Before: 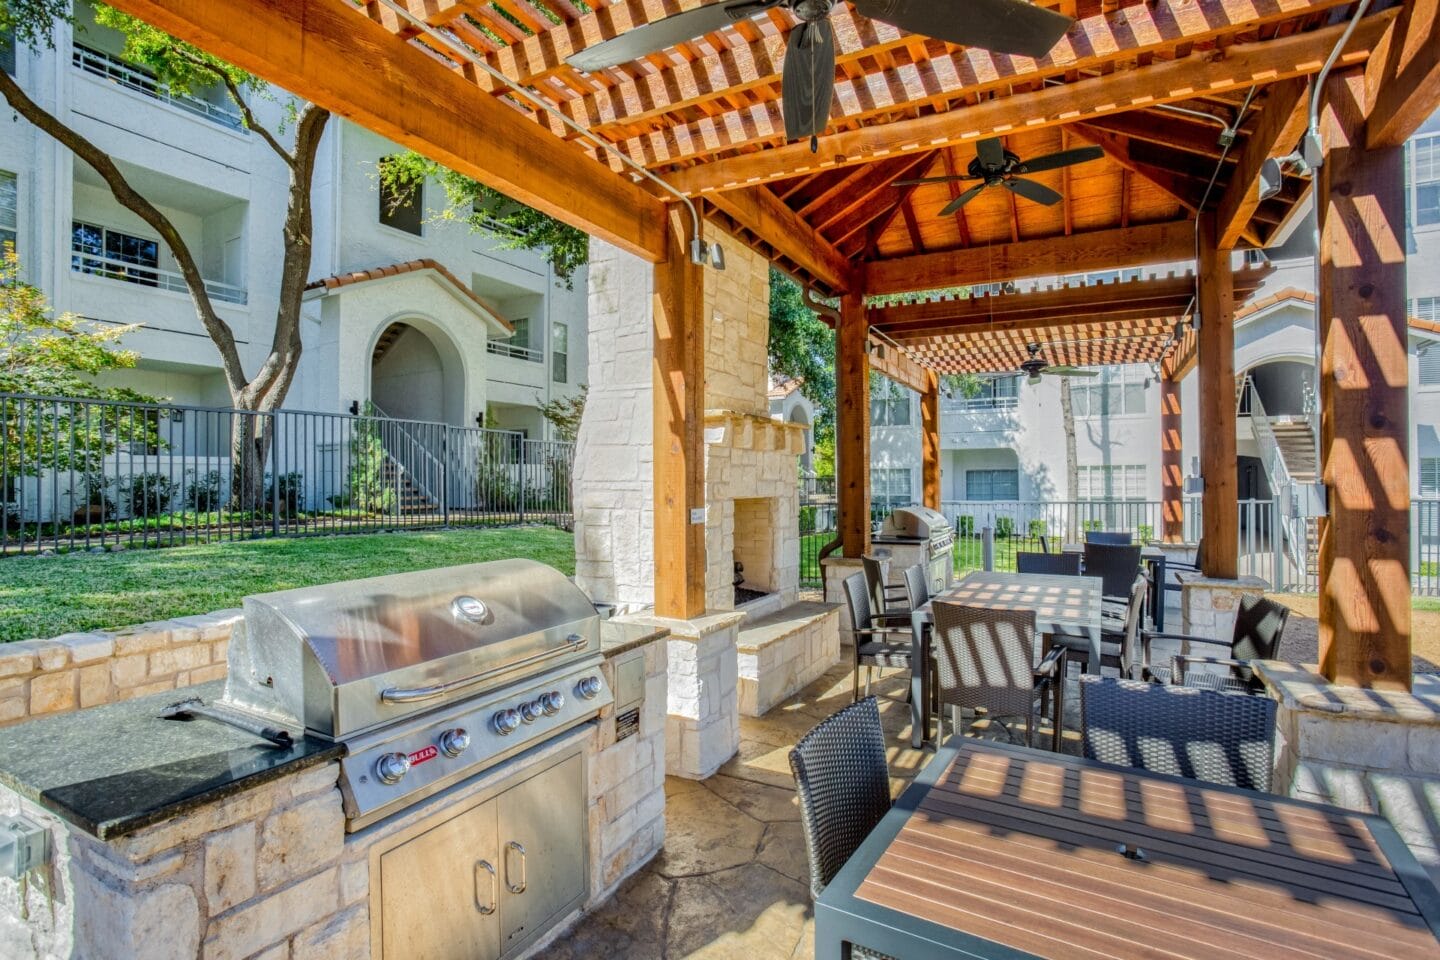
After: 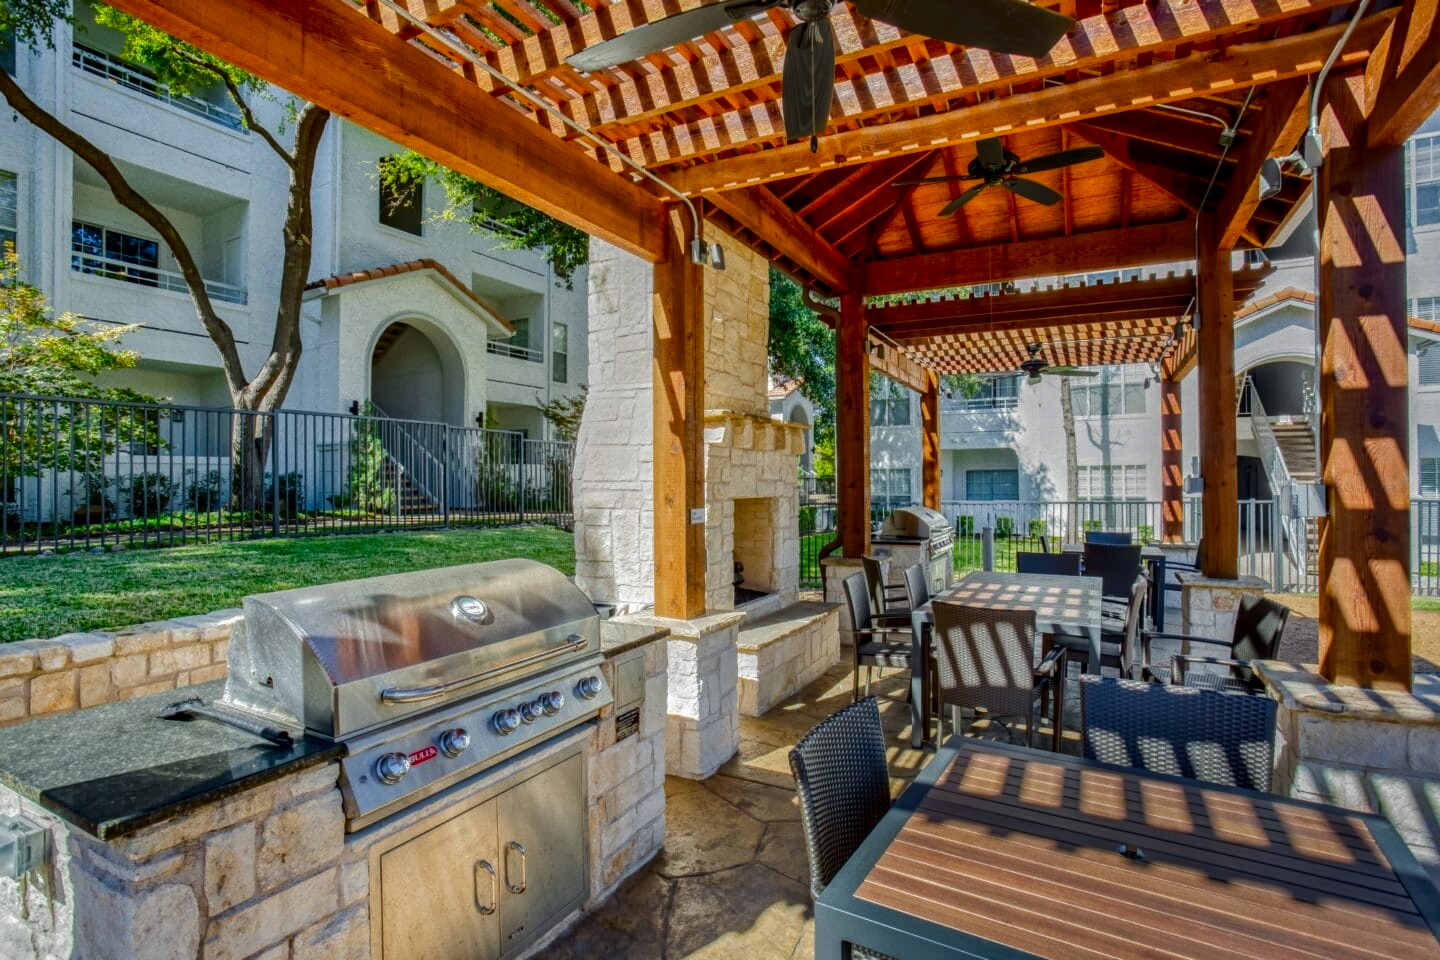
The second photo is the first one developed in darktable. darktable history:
contrast brightness saturation: brightness -0.209, saturation 0.084
